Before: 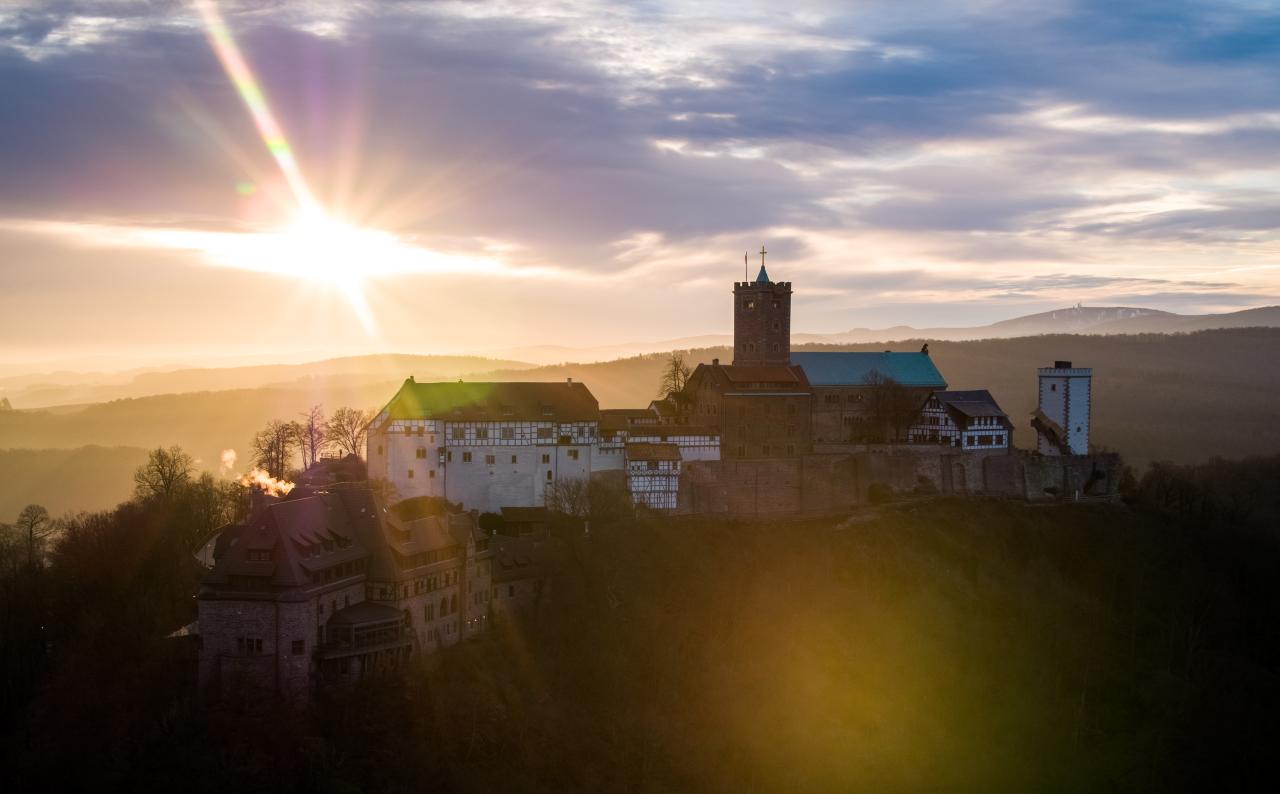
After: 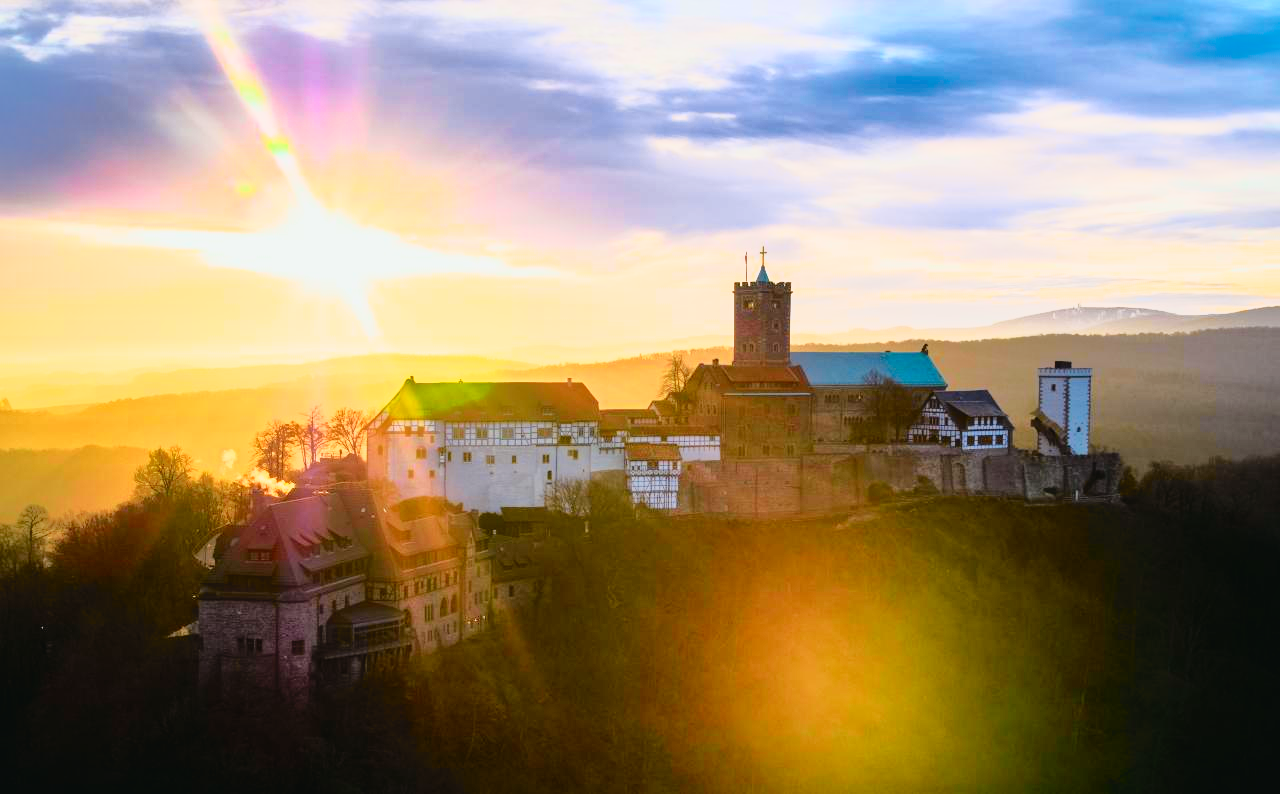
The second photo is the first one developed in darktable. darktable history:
exposure: black level correction 0, exposure 1.3 EV, compensate highlight preservation false
filmic rgb: black relative exposure -7.65 EV, white relative exposure 4.56 EV, hardness 3.61
shadows and highlights: shadows 40, highlights -60
tone curve: curves: ch0 [(0, 0.018) (0.162, 0.128) (0.434, 0.478) (0.667, 0.785) (0.819, 0.943) (1, 0.991)]; ch1 [(0, 0) (0.402, 0.36) (0.476, 0.449) (0.506, 0.505) (0.523, 0.518) (0.579, 0.626) (0.641, 0.668) (0.693, 0.745) (0.861, 0.934) (1, 1)]; ch2 [(0, 0) (0.424, 0.388) (0.483, 0.472) (0.503, 0.505) (0.521, 0.519) (0.547, 0.581) (0.582, 0.648) (0.699, 0.759) (0.997, 0.858)], color space Lab, independent channels
